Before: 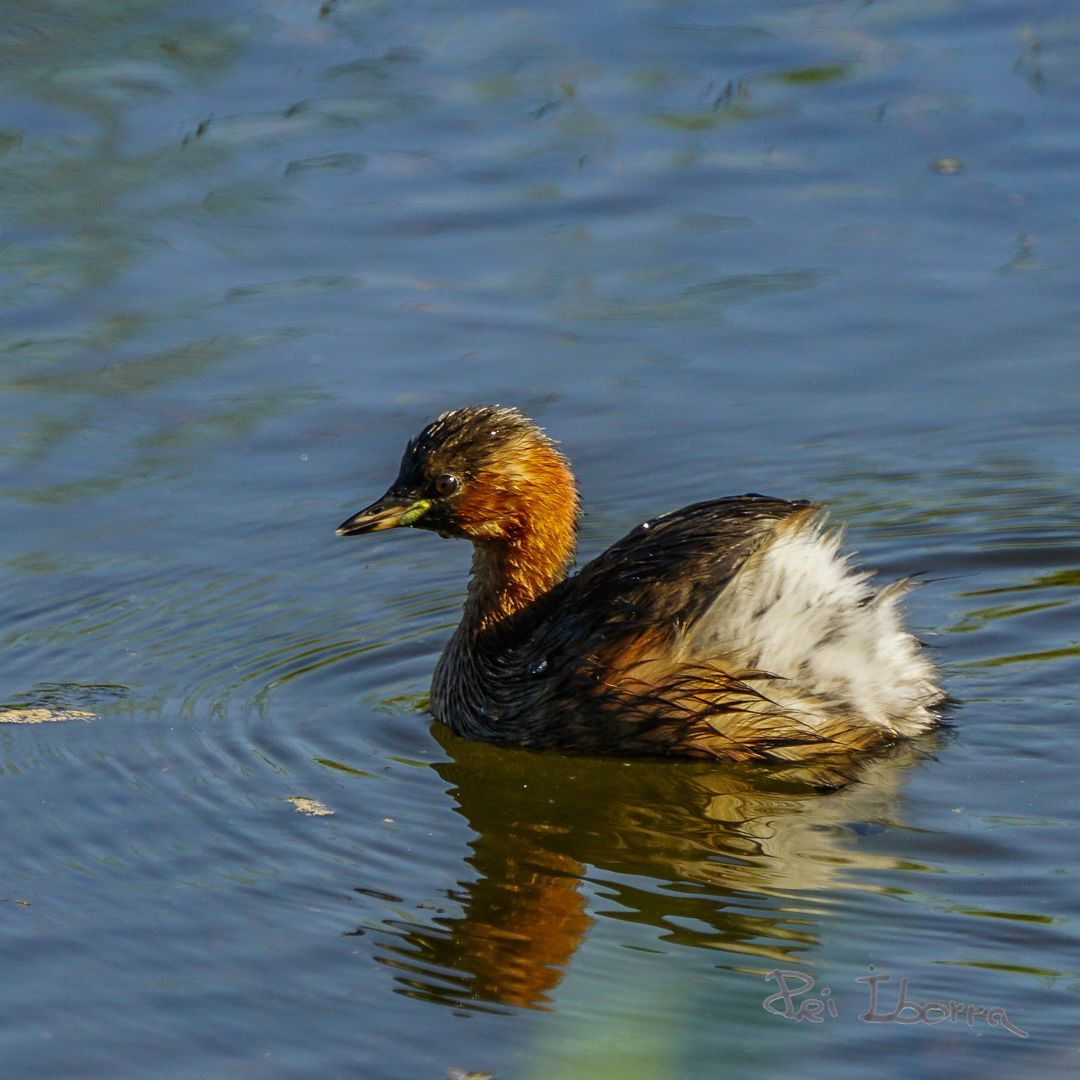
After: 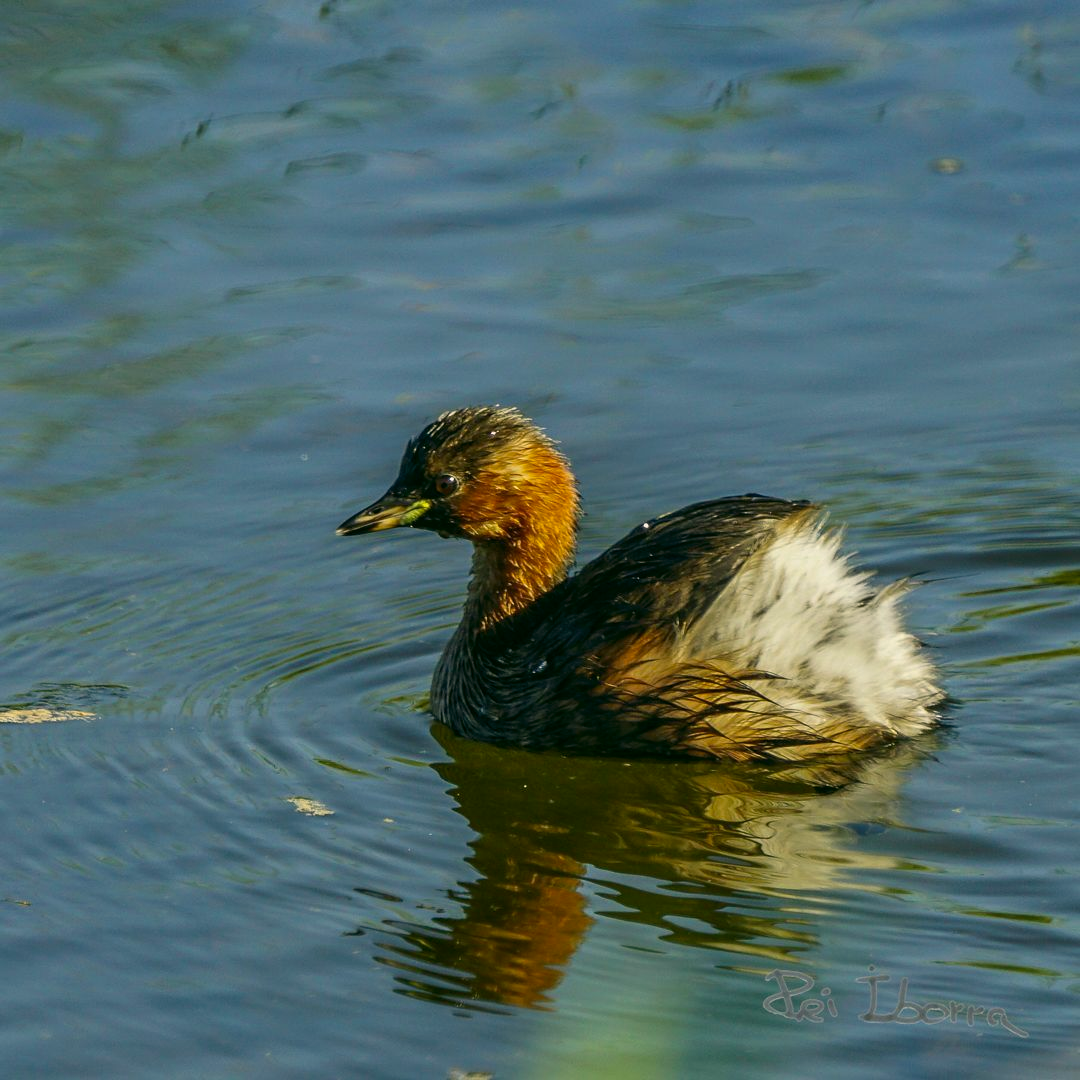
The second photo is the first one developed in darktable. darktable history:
color correction: highlights a* -0.45, highlights b* 9.15, shadows a* -9.16, shadows b* 1.37
